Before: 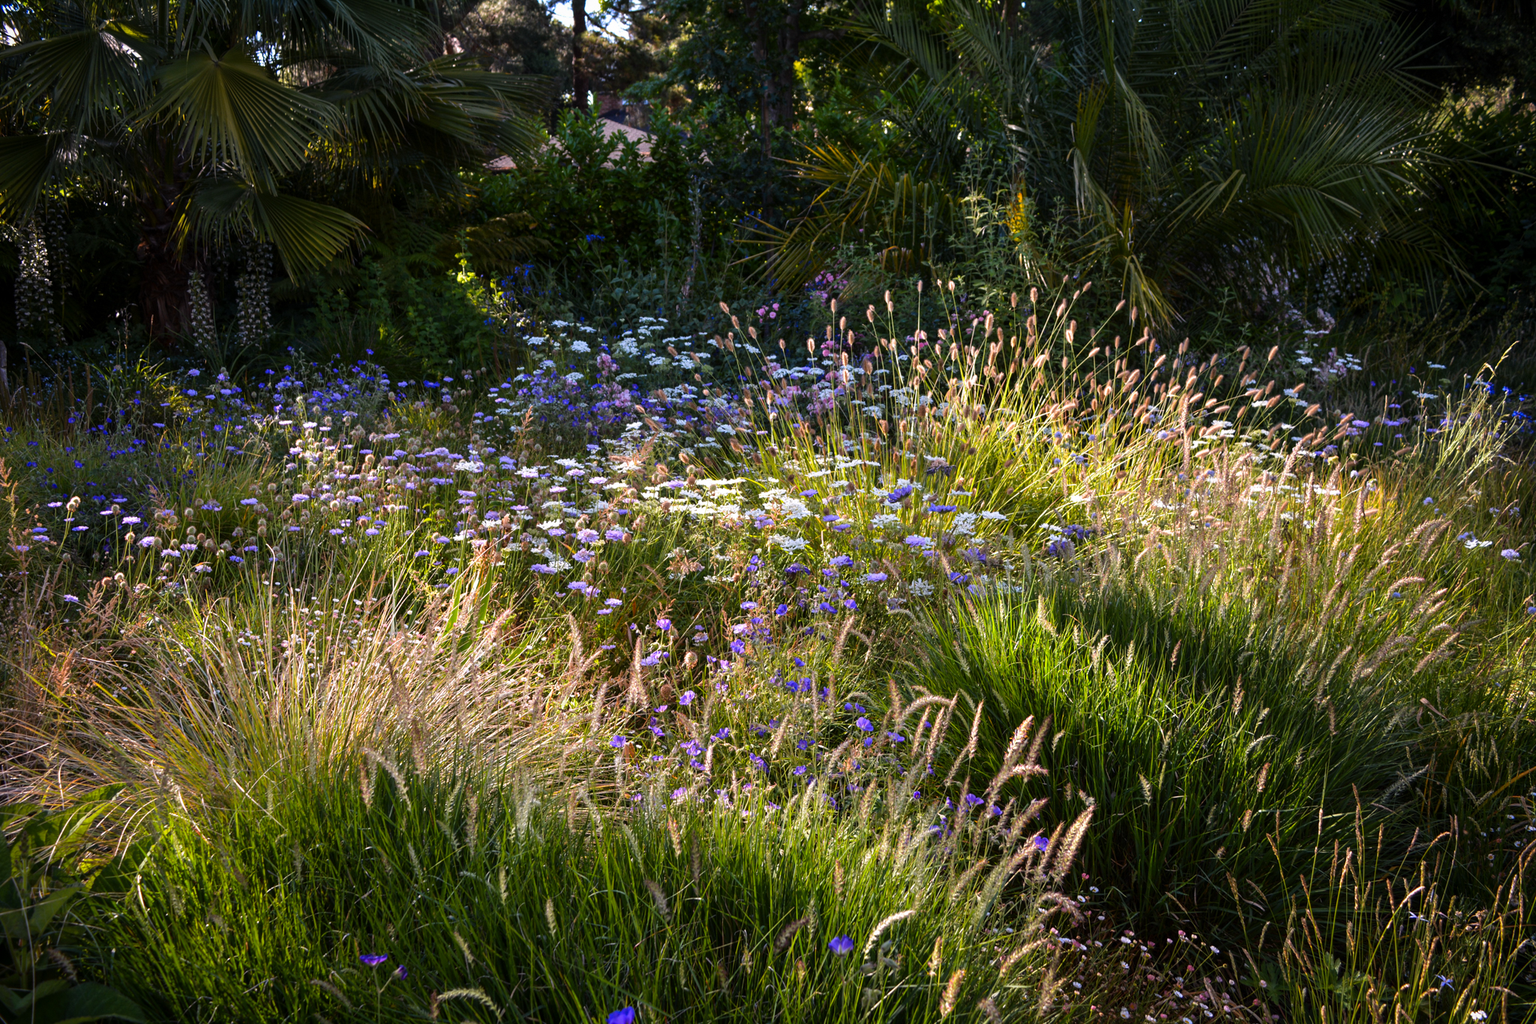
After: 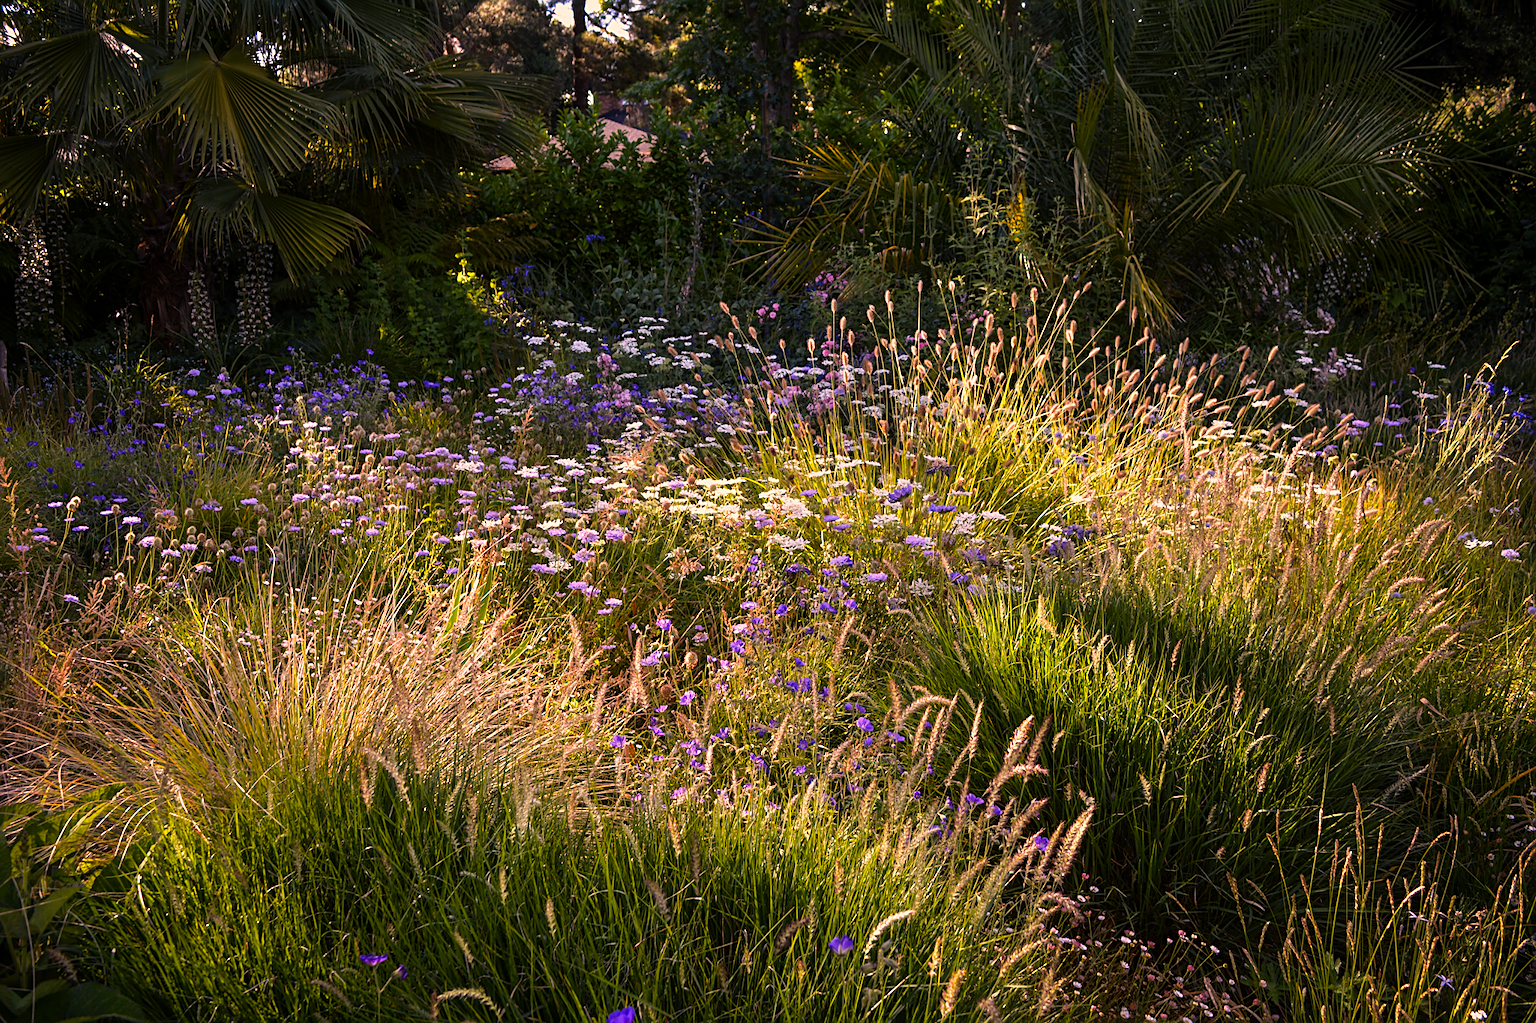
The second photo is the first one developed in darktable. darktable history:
sharpen: on, module defaults
color correction: highlights a* 17.88, highlights b* 18.79
